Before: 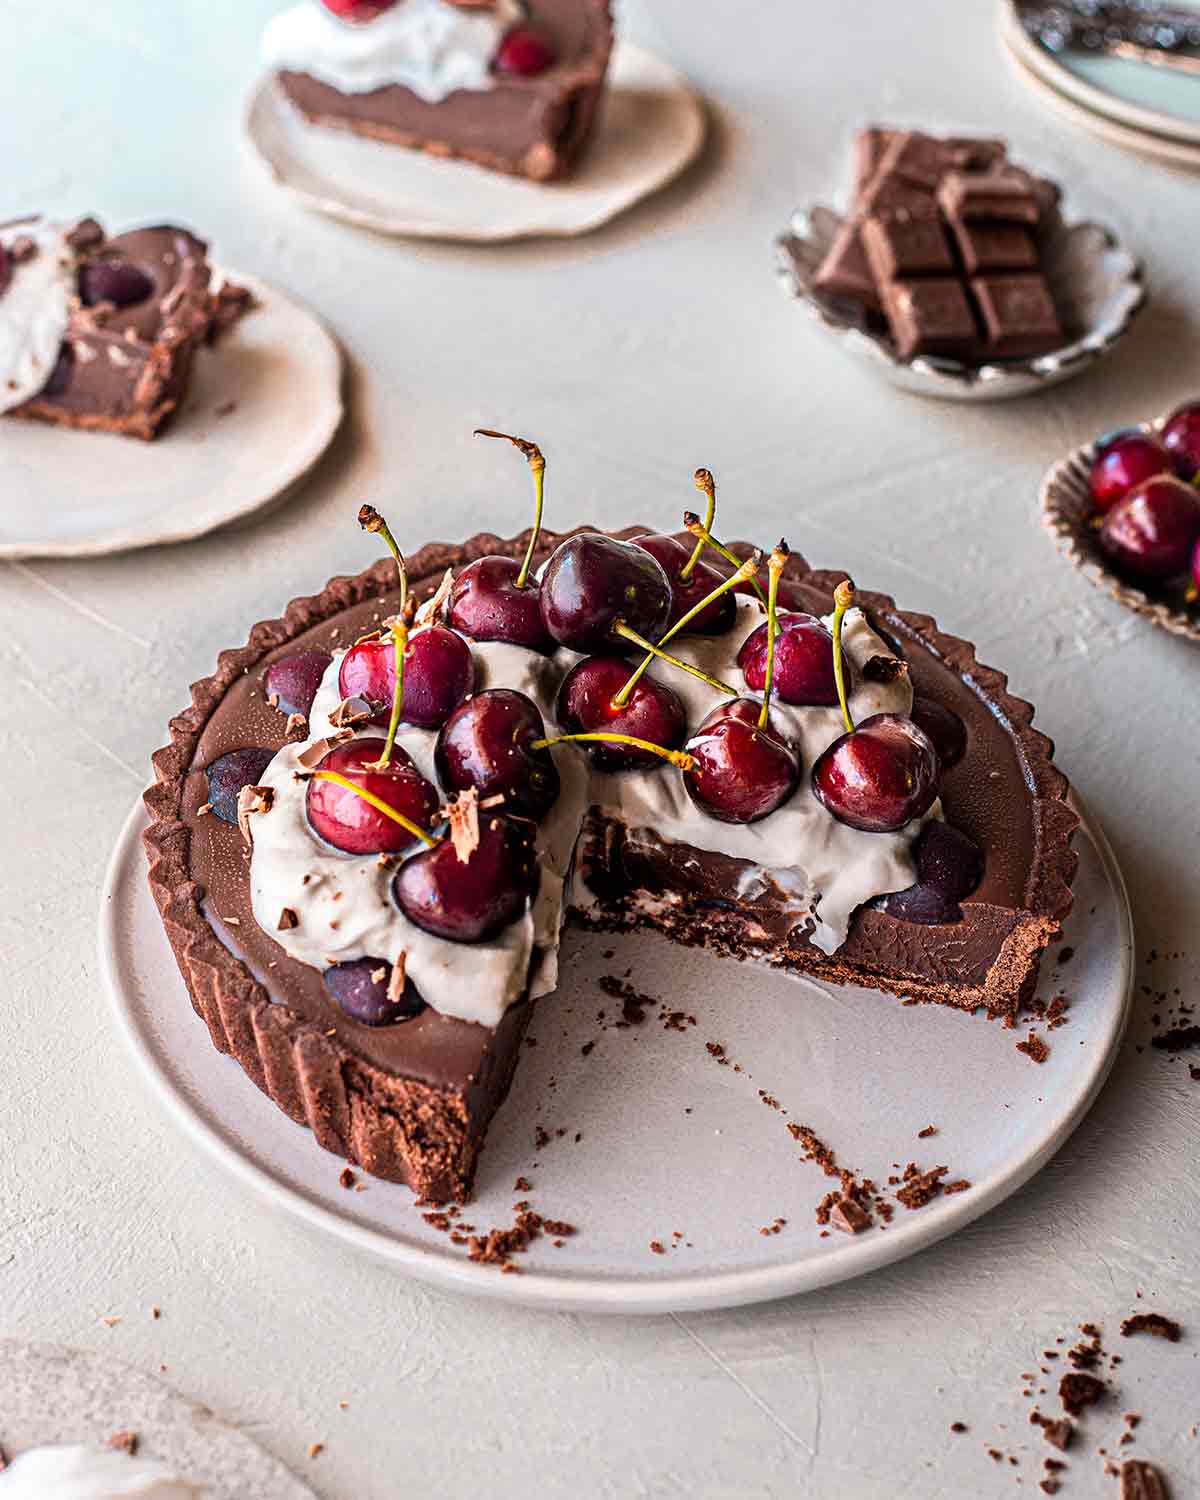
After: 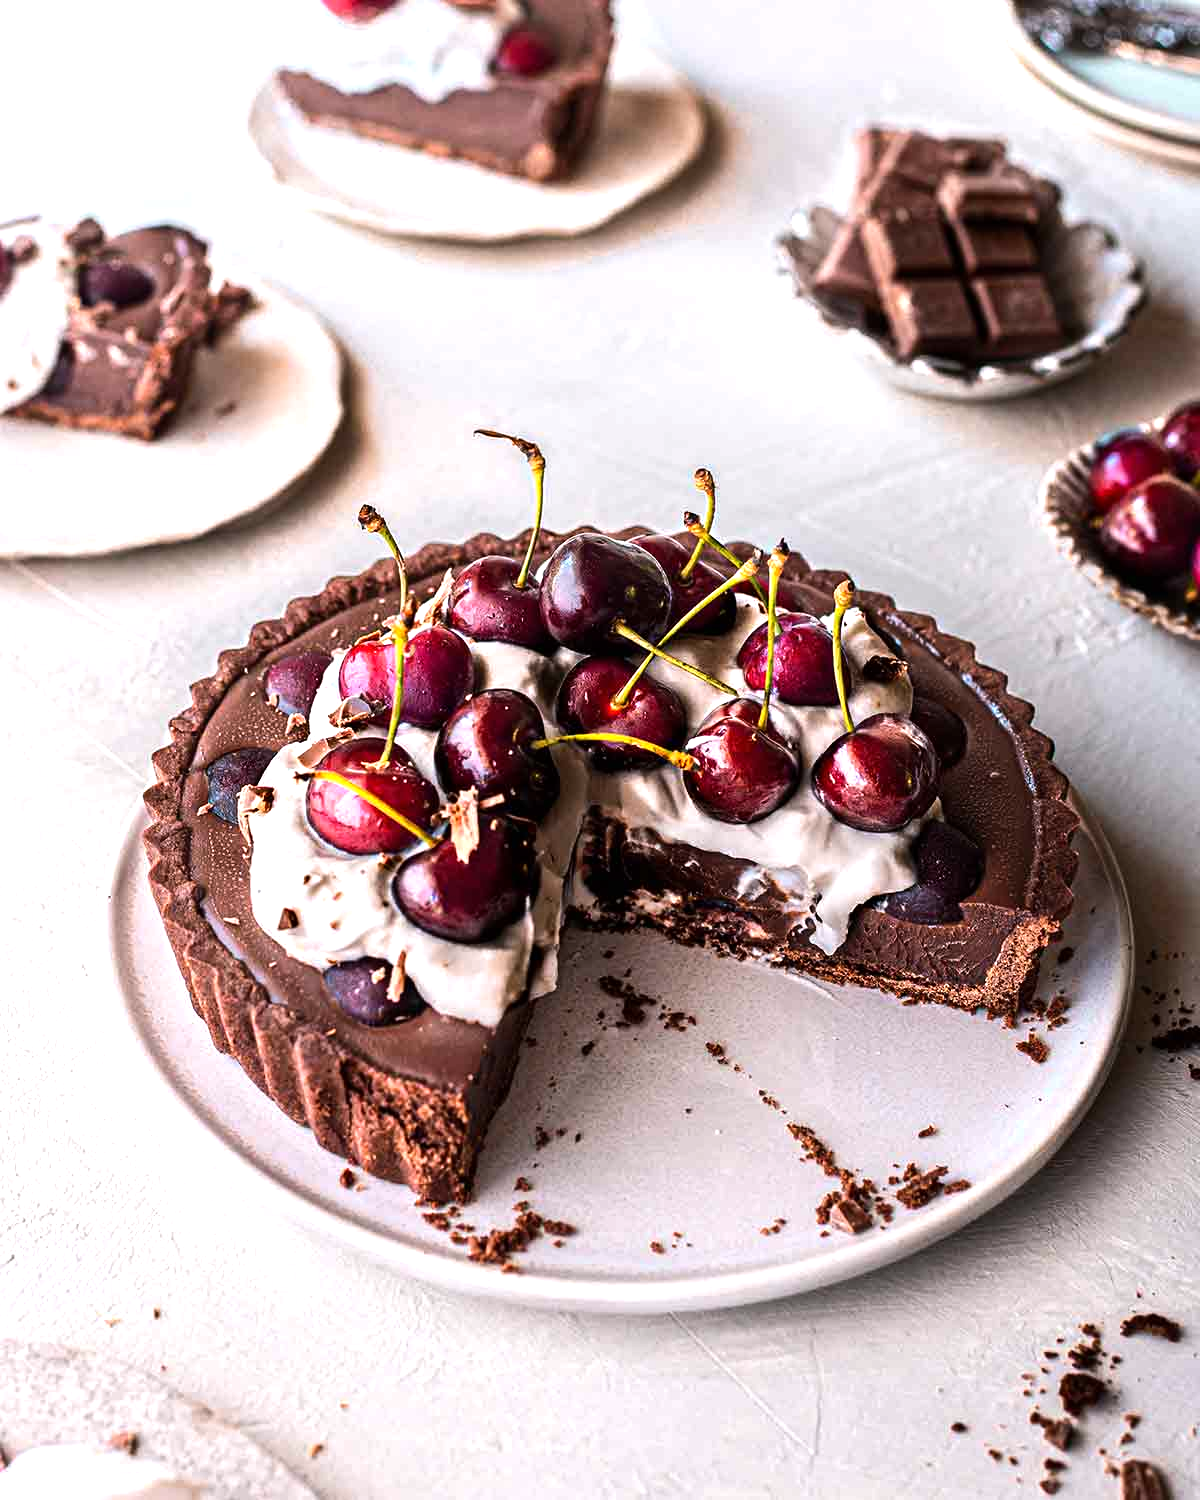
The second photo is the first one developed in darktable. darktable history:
exposure: exposure 0.161 EV, compensate highlight preservation false
white balance: red 1.009, blue 1.027
tone equalizer: -8 EV -0.417 EV, -7 EV -0.389 EV, -6 EV -0.333 EV, -5 EV -0.222 EV, -3 EV 0.222 EV, -2 EV 0.333 EV, -1 EV 0.389 EV, +0 EV 0.417 EV, edges refinement/feathering 500, mask exposure compensation -1.57 EV, preserve details no
